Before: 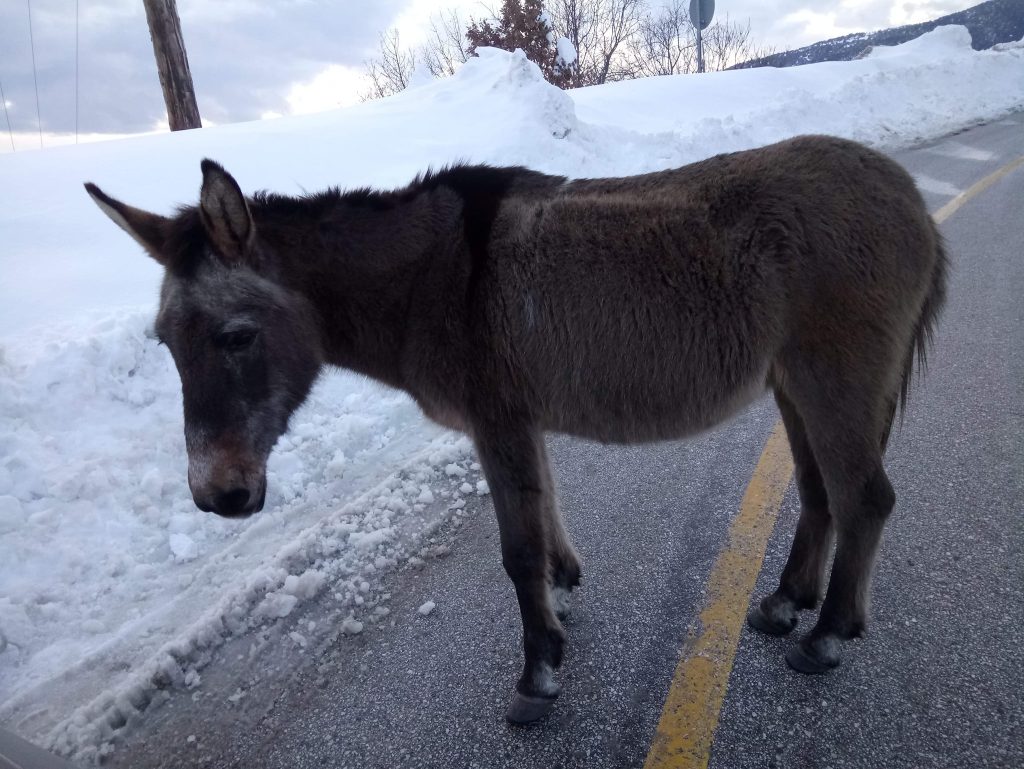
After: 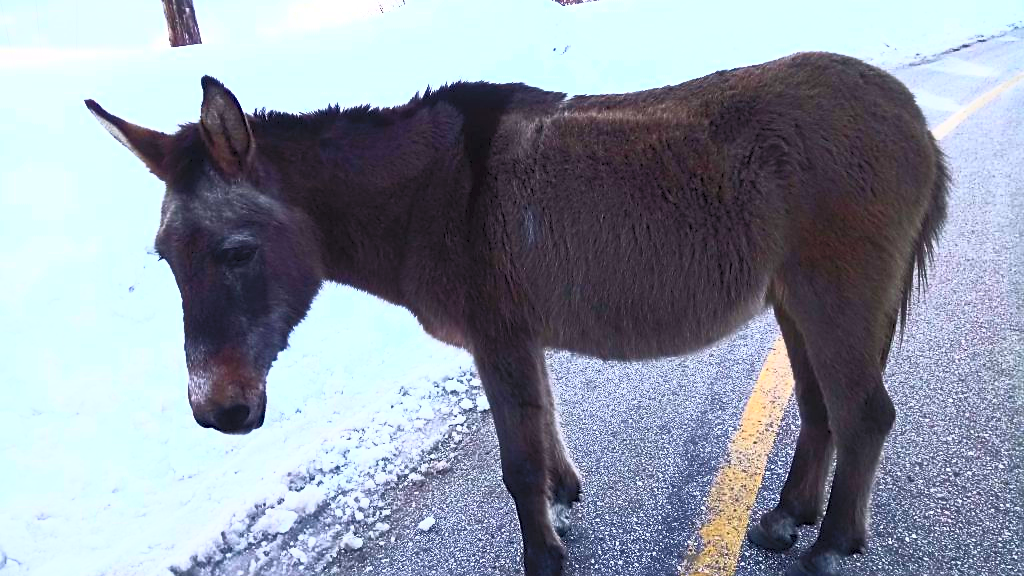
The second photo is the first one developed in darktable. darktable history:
crop: top 11.038%, bottom 13.962%
sharpen: on, module defaults
contrast brightness saturation: contrast 1, brightness 1, saturation 1
